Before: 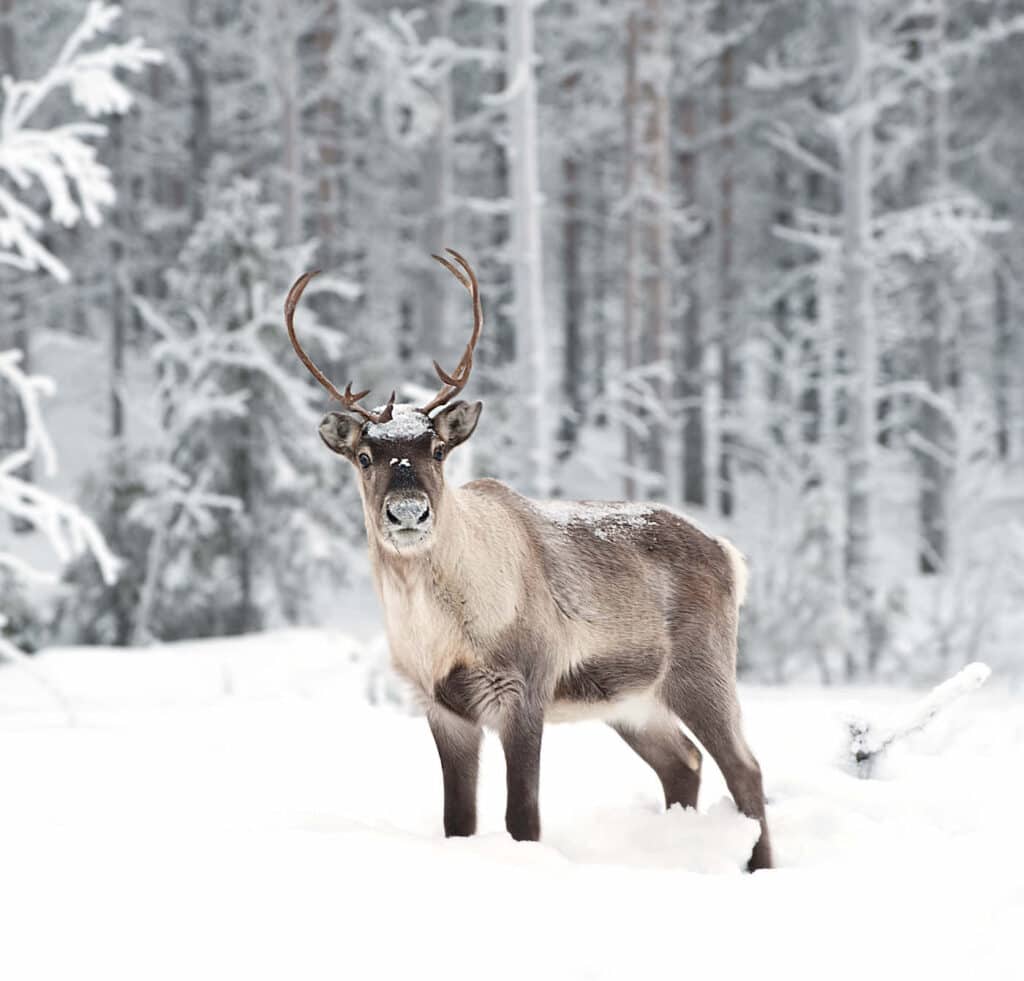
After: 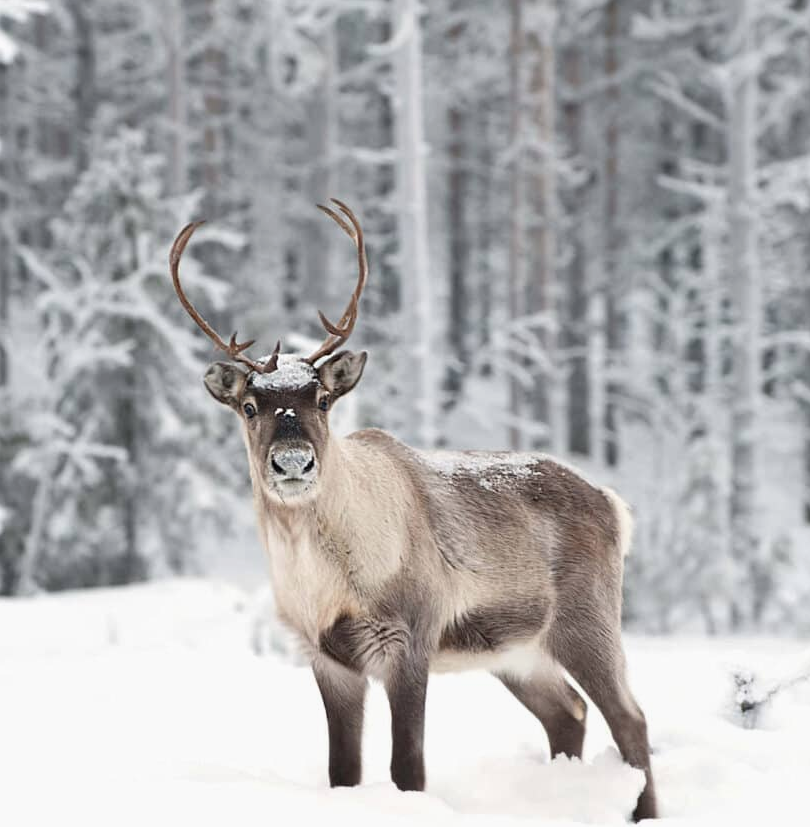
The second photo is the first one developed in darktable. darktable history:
exposure: exposure -0.067 EV, compensate highlight preservation false
crop: left 11.268%, top 5.113%, right 9.579%, bottom 10.547%
